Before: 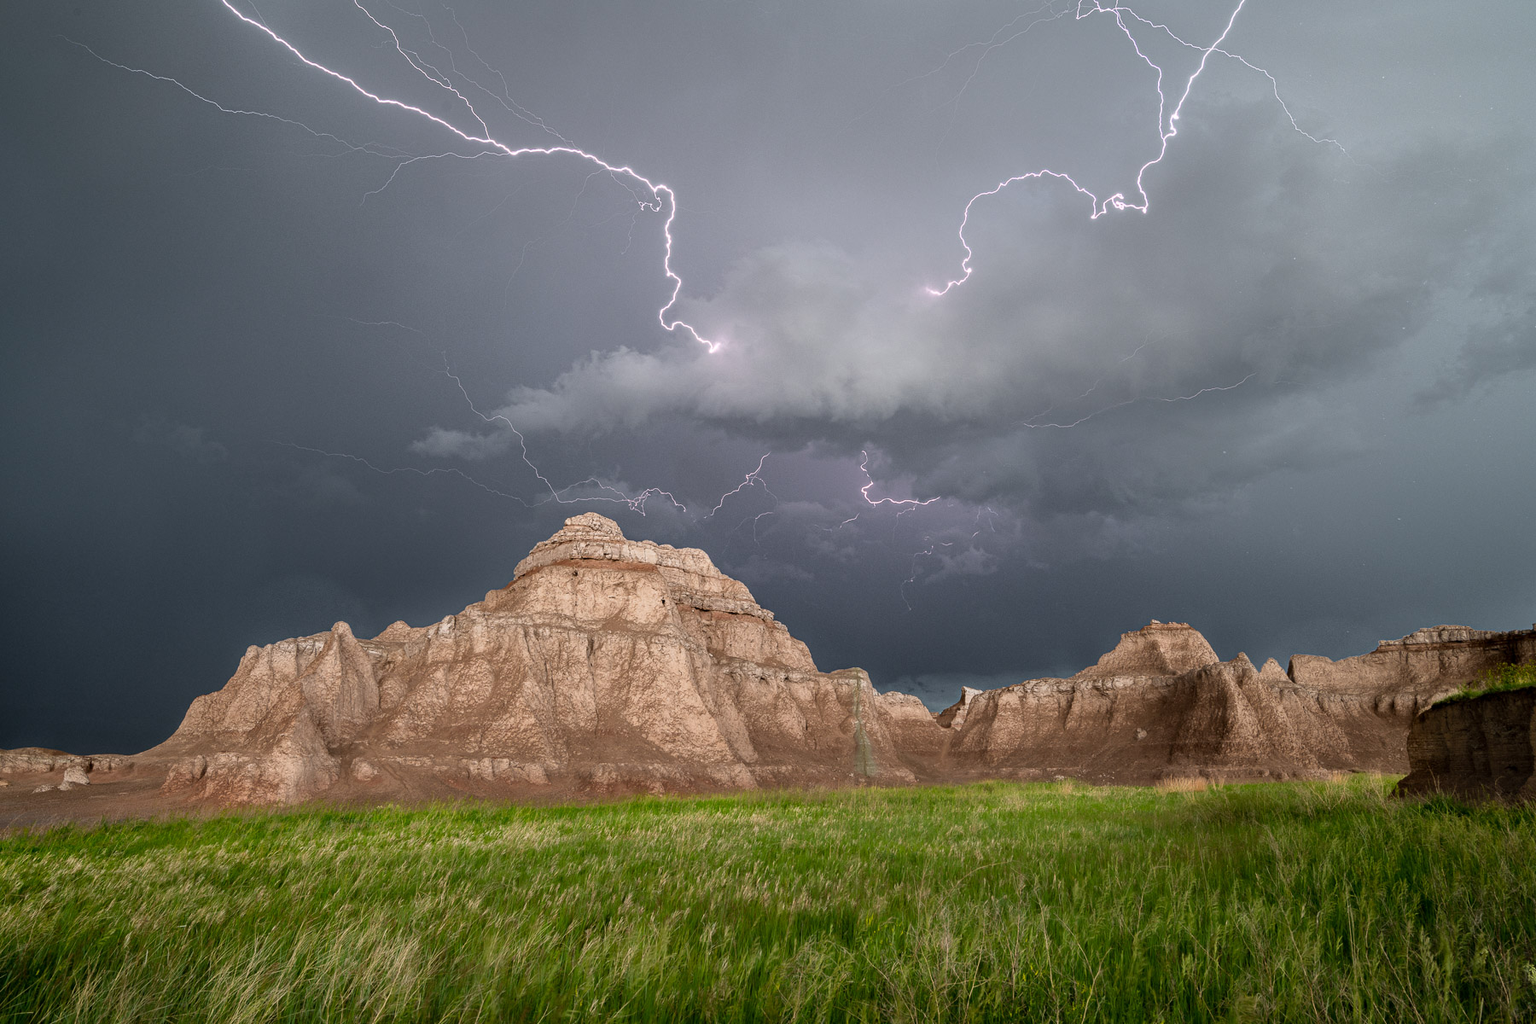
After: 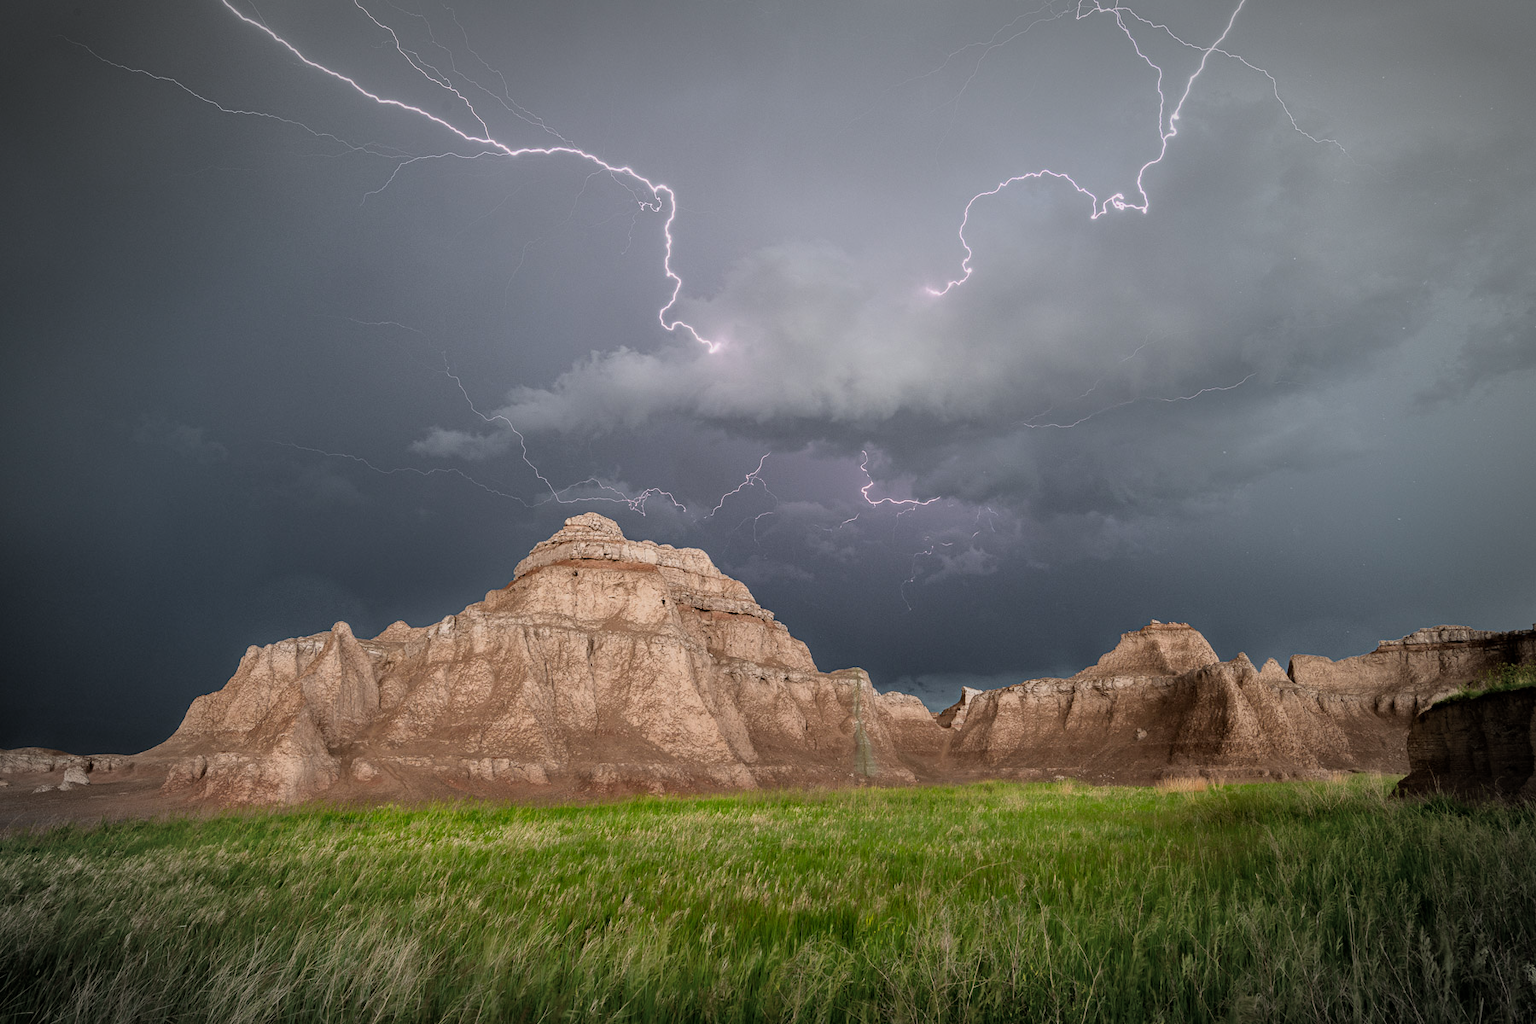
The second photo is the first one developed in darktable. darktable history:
filmic rgb: black relative exposure -11.35 EV, white relative exposure 3.22 EV, hardness 6.76, color science v6 (2022)
vignetting: fall-off start 79.43%, saturation -0.649, width/height ratio 1.327, unbound false
